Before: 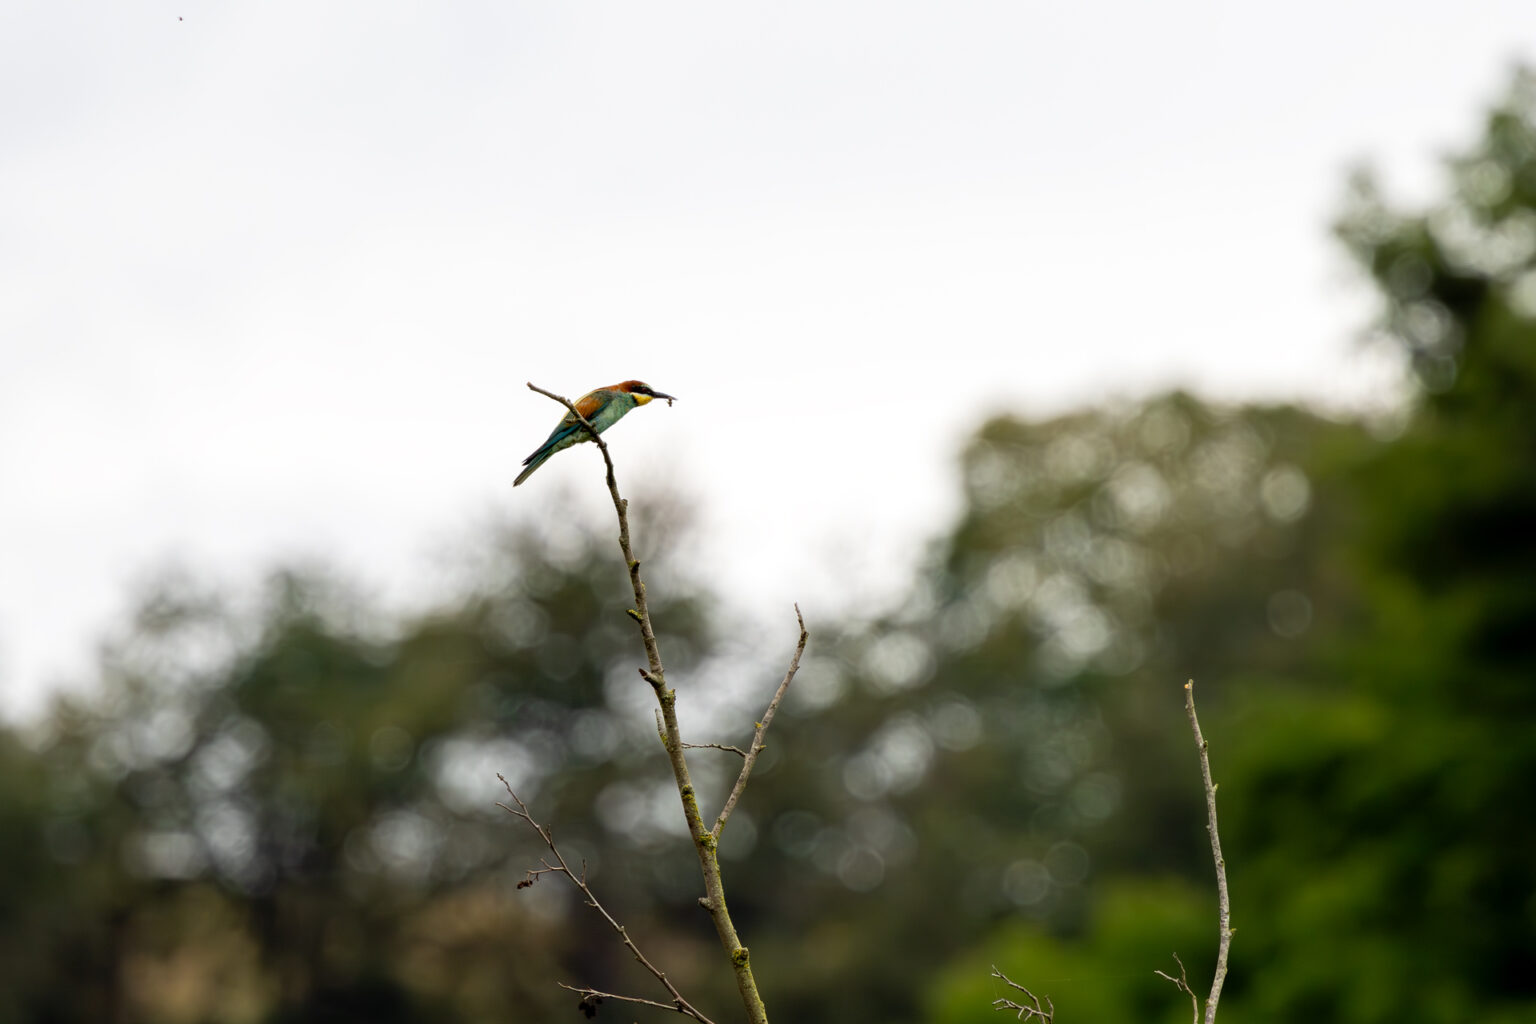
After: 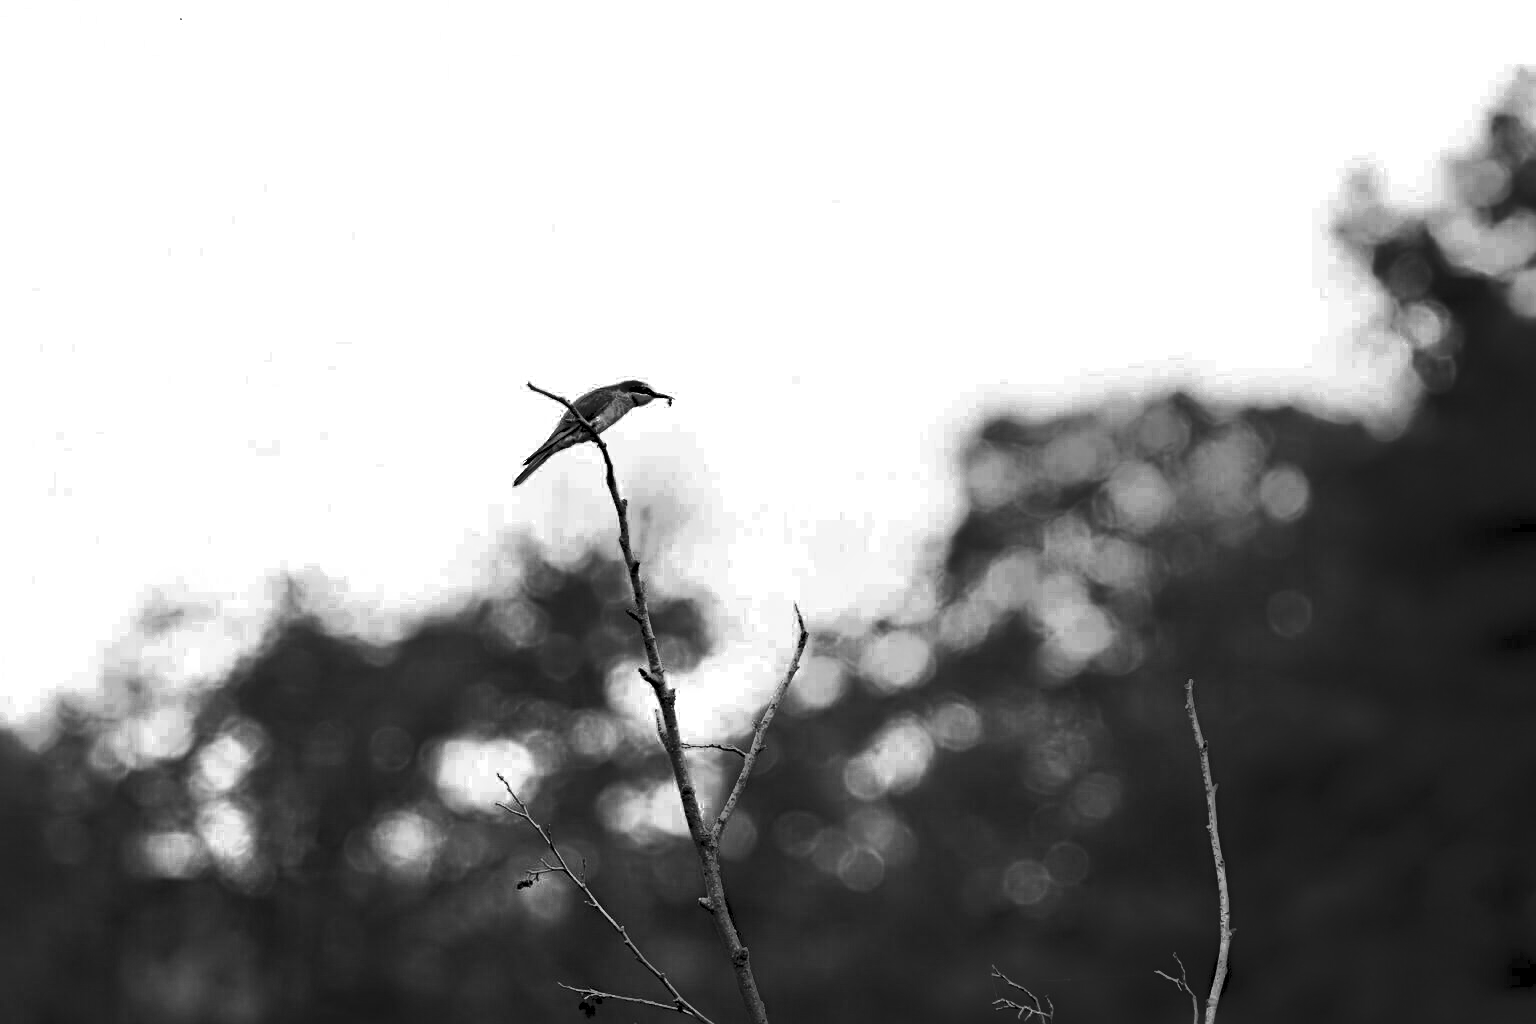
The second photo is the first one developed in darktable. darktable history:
exposure: compensate exposure bias true, compensate highlight preservation false
local contrast: mode bilateral grid, contrast 20, coarseness 50, detail 141%, midtone range 0.2
sharpen: radius 3.965
contrast brightness saturation: contrast 0.983, brightness 0.991, saturation 0.999
color zones: curves: ch0 [(0.287, 0.048) (0.493, 0.484) (0.737, 0.816)]; ch1 [(0, 0) (0.143, 0) (0.286, 0) (0.429, 0) (0.571, 0) (0.714, 0) (0.857, 0)]
